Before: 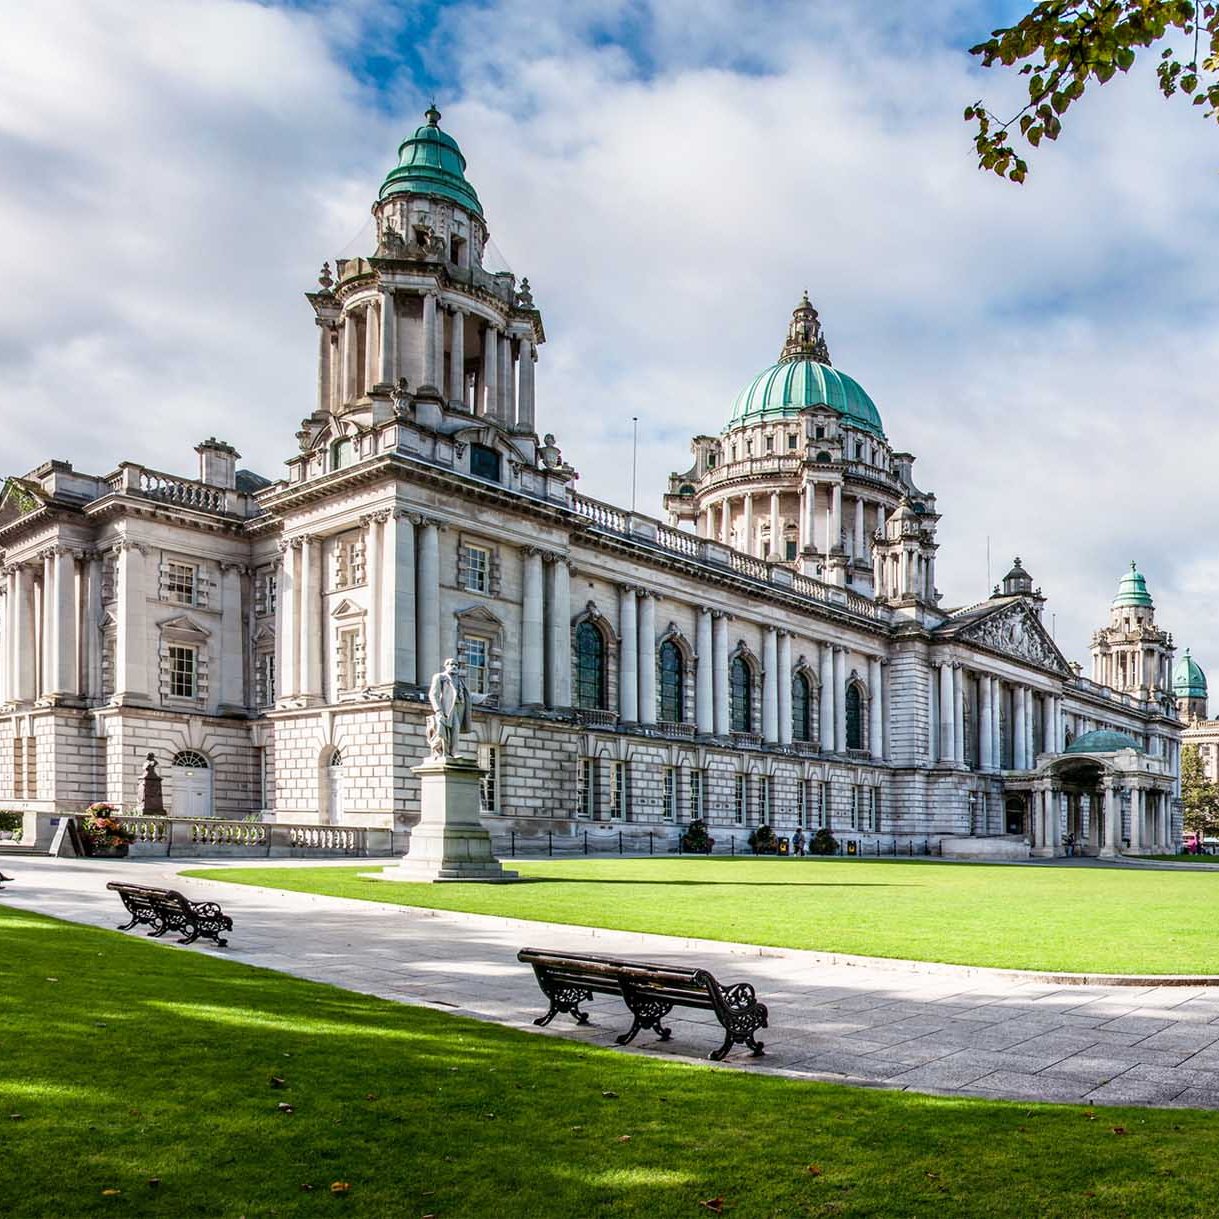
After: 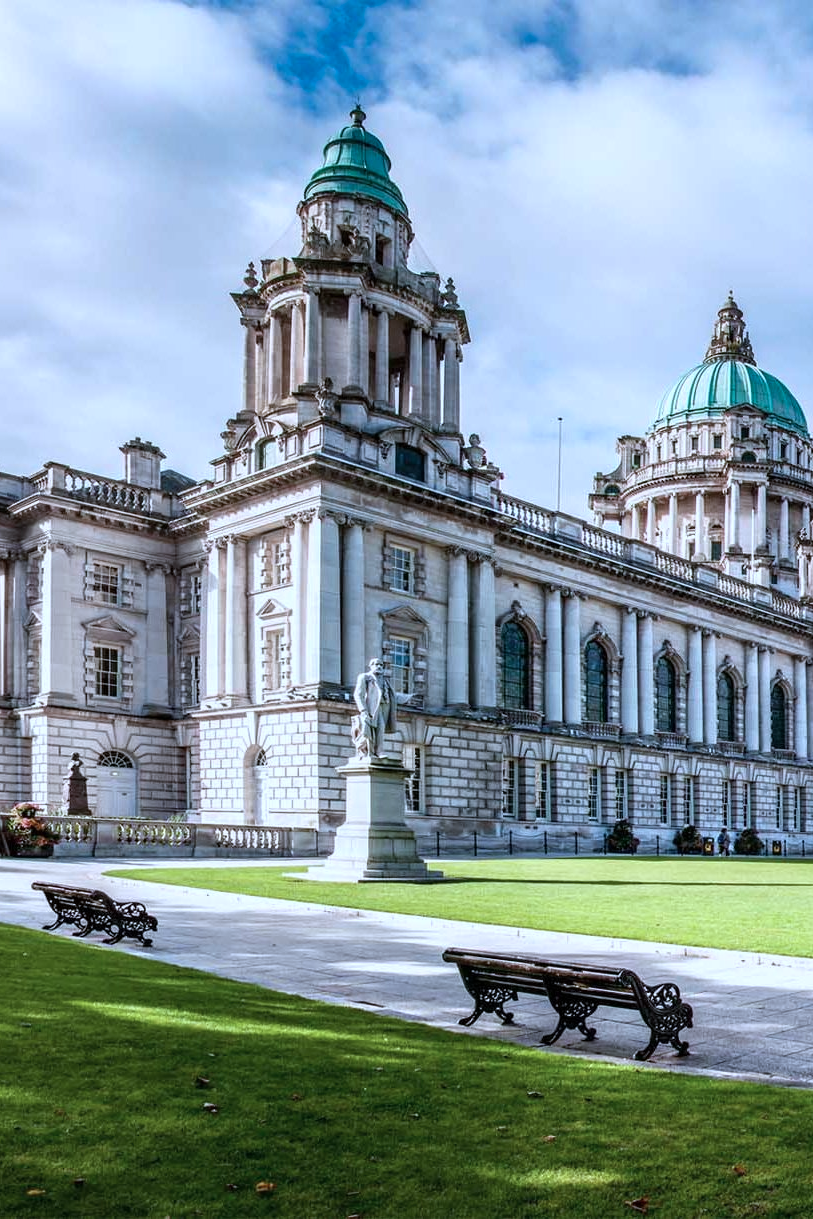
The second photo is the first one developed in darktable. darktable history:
contrast brightness saturation: saturation -0.06
crop and rotate: left 6.232%, right 27.039%
color correction: highlights a* -2.41, highlights b* -18.5
